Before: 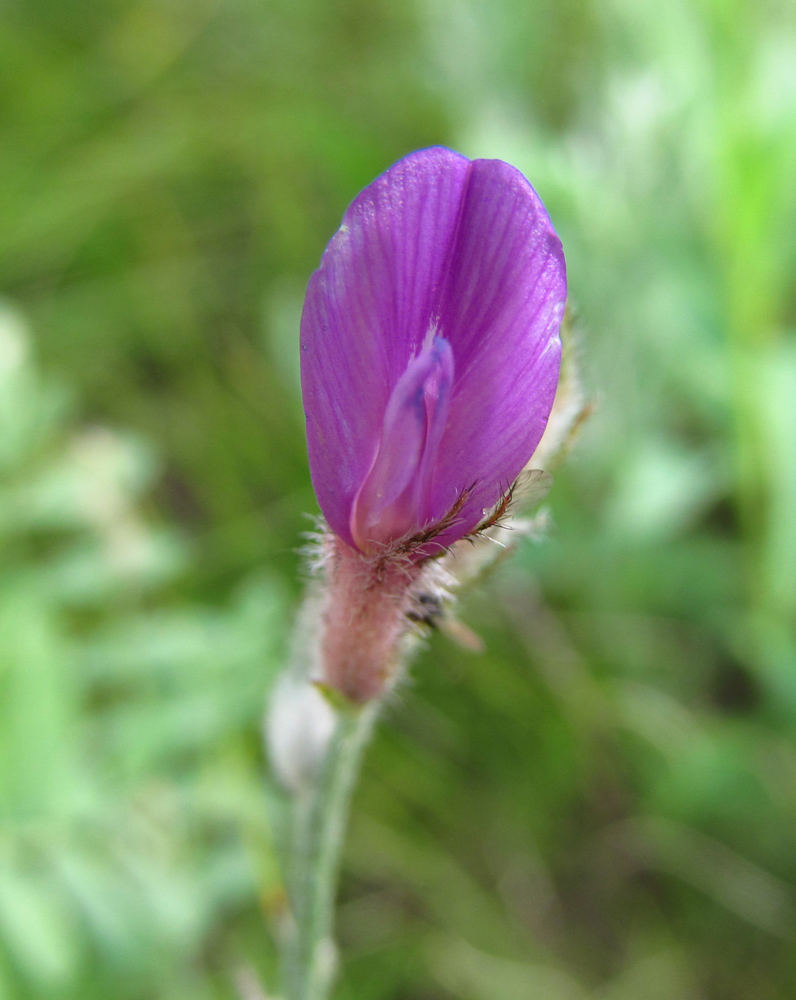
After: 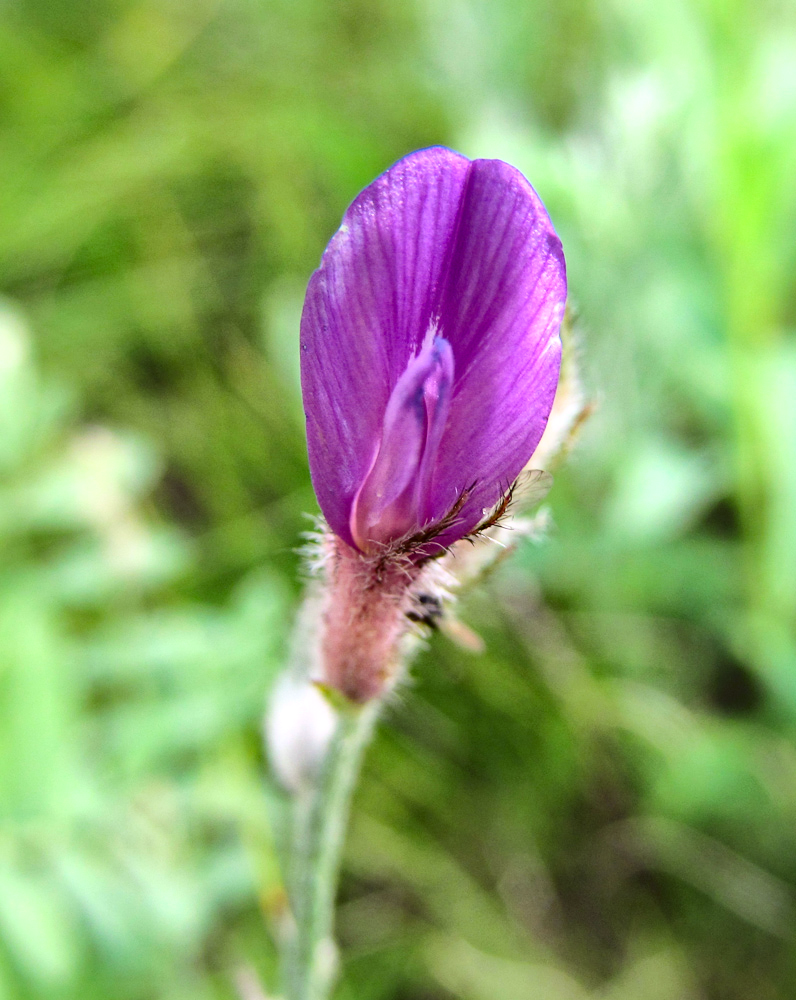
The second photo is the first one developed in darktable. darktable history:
local contrast: mode bilateral grid, contrast 20, coarseness 99, detail 150%, midtone range 0.2
tone equalizer: -8 EV -1.81 EV, -7 EV -1.18 EV, -6 EV -1.65 EV
haze removal: compatibility mode true, adaptive false
base curve: curves: ch0 [(0, 0) (0.032, 0.025) (0.121, 0.166) (0.206, 0.329) (0.605, 0.79) (1, 1)]
exposure: compensate highlight preservation false
